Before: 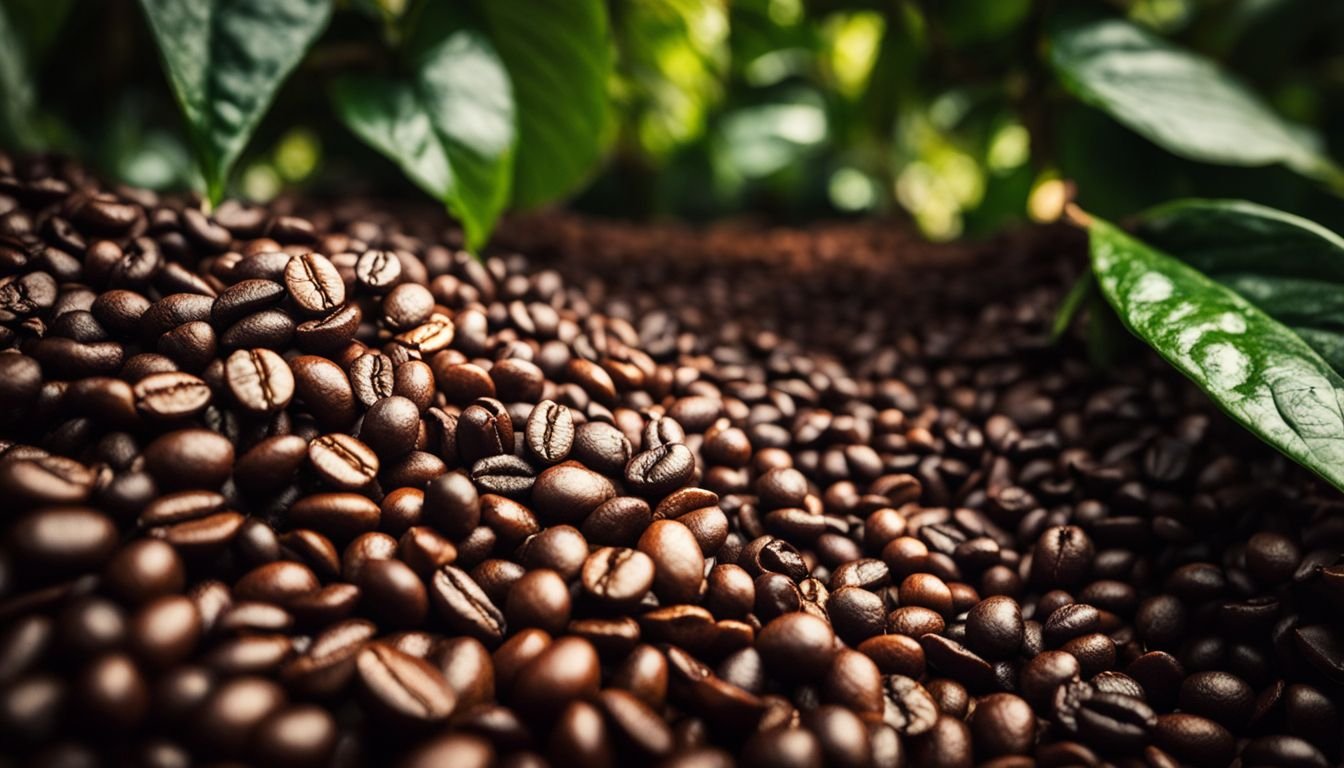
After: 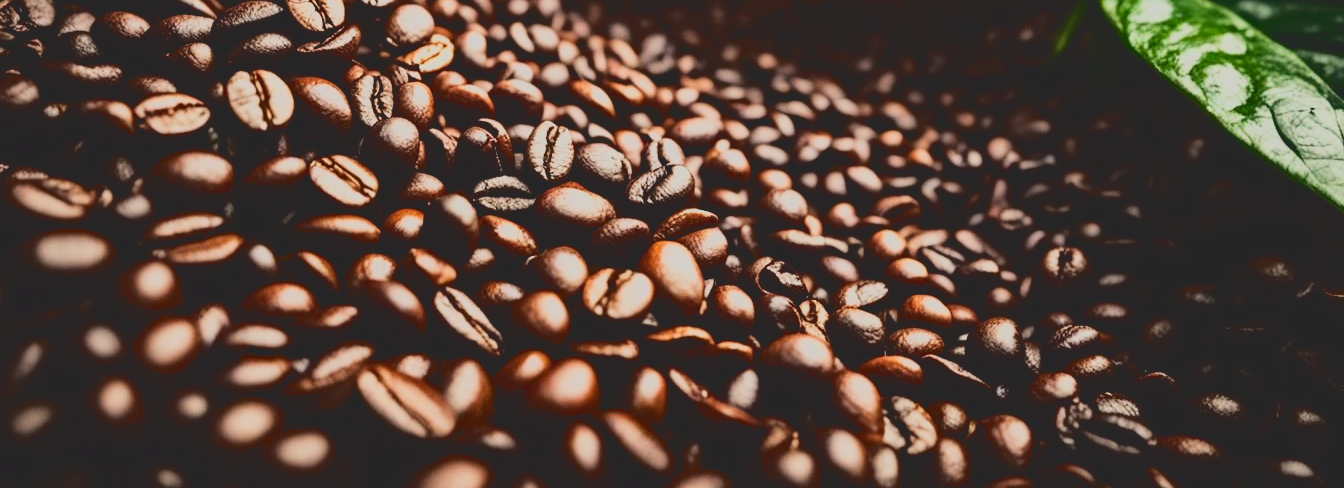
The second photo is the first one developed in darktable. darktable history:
tone equalizer: -8 EV -0.417 EV, -7 EV -0.389 EV, -6 EV -0.333 EV, -5 EV -0.222 EV, -3 EV 0.222 EV, -2 EV 0.333 EV, -1 EV 0.389 EV, +0 EV 0.417 EV, edges refinement/feathering 500, mask exposure compensation -1.57 EV, preserve details no
crop and rotate: top 36.435%
tone curve: curves: ch0 [(0, 0.148) (0.191, 0.225) (0.712, 0.695) (0.864, 0.797) (1, 0.839)]
haze removal: compatibility mode true, adaptive false
filmic rgb: black relative exposure -3.92 EV, white relative exposure 3.14 EV, hardness 2.87
